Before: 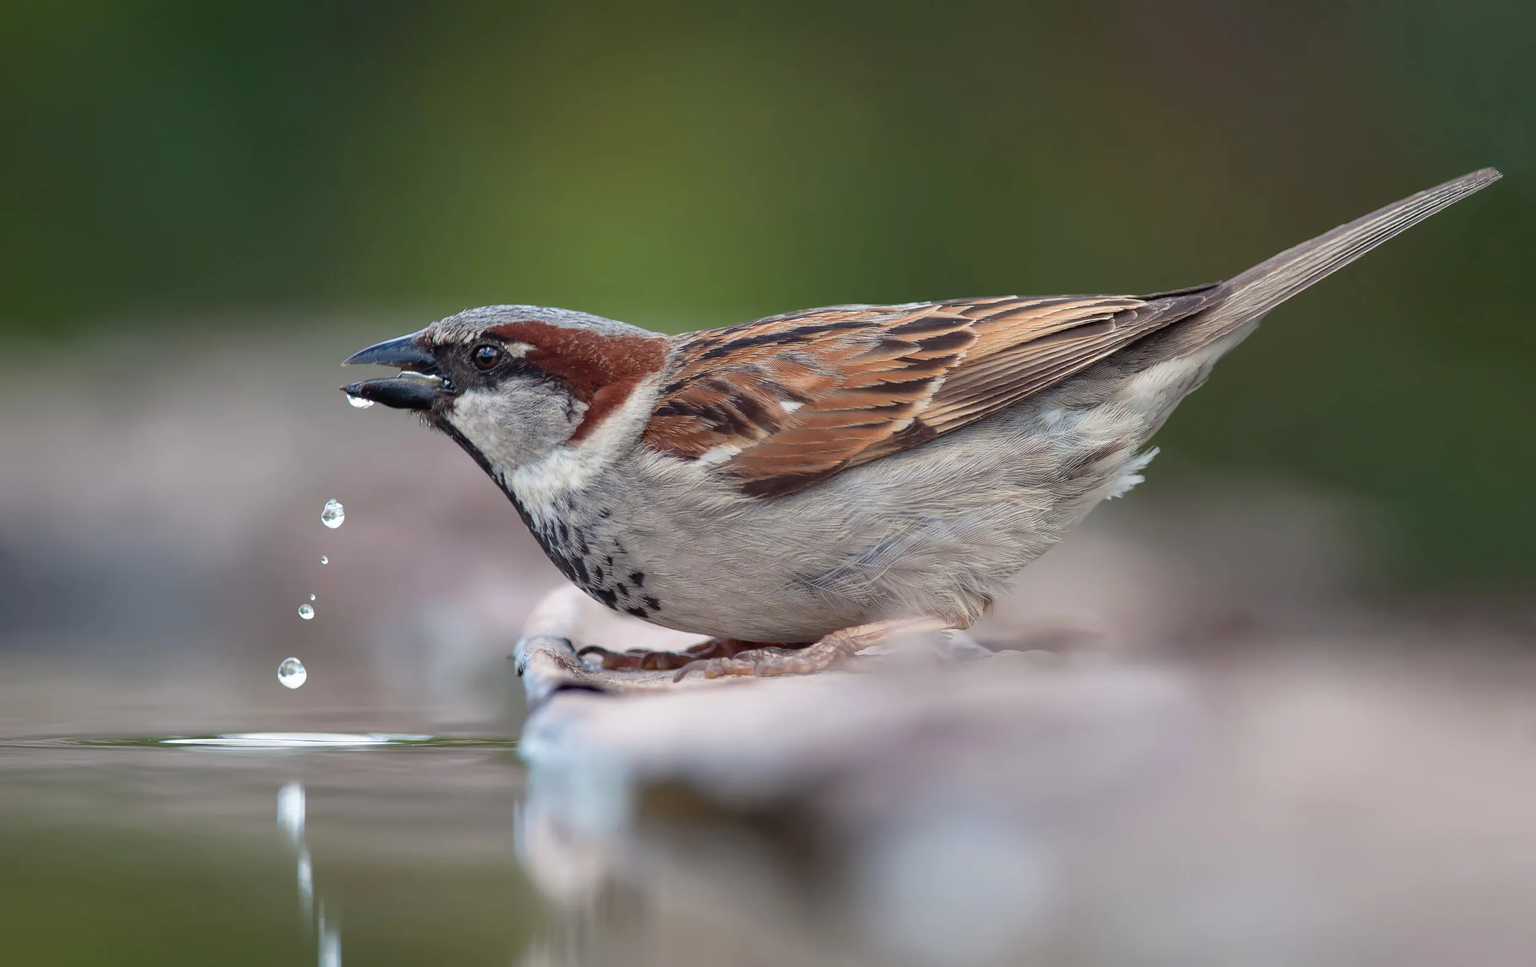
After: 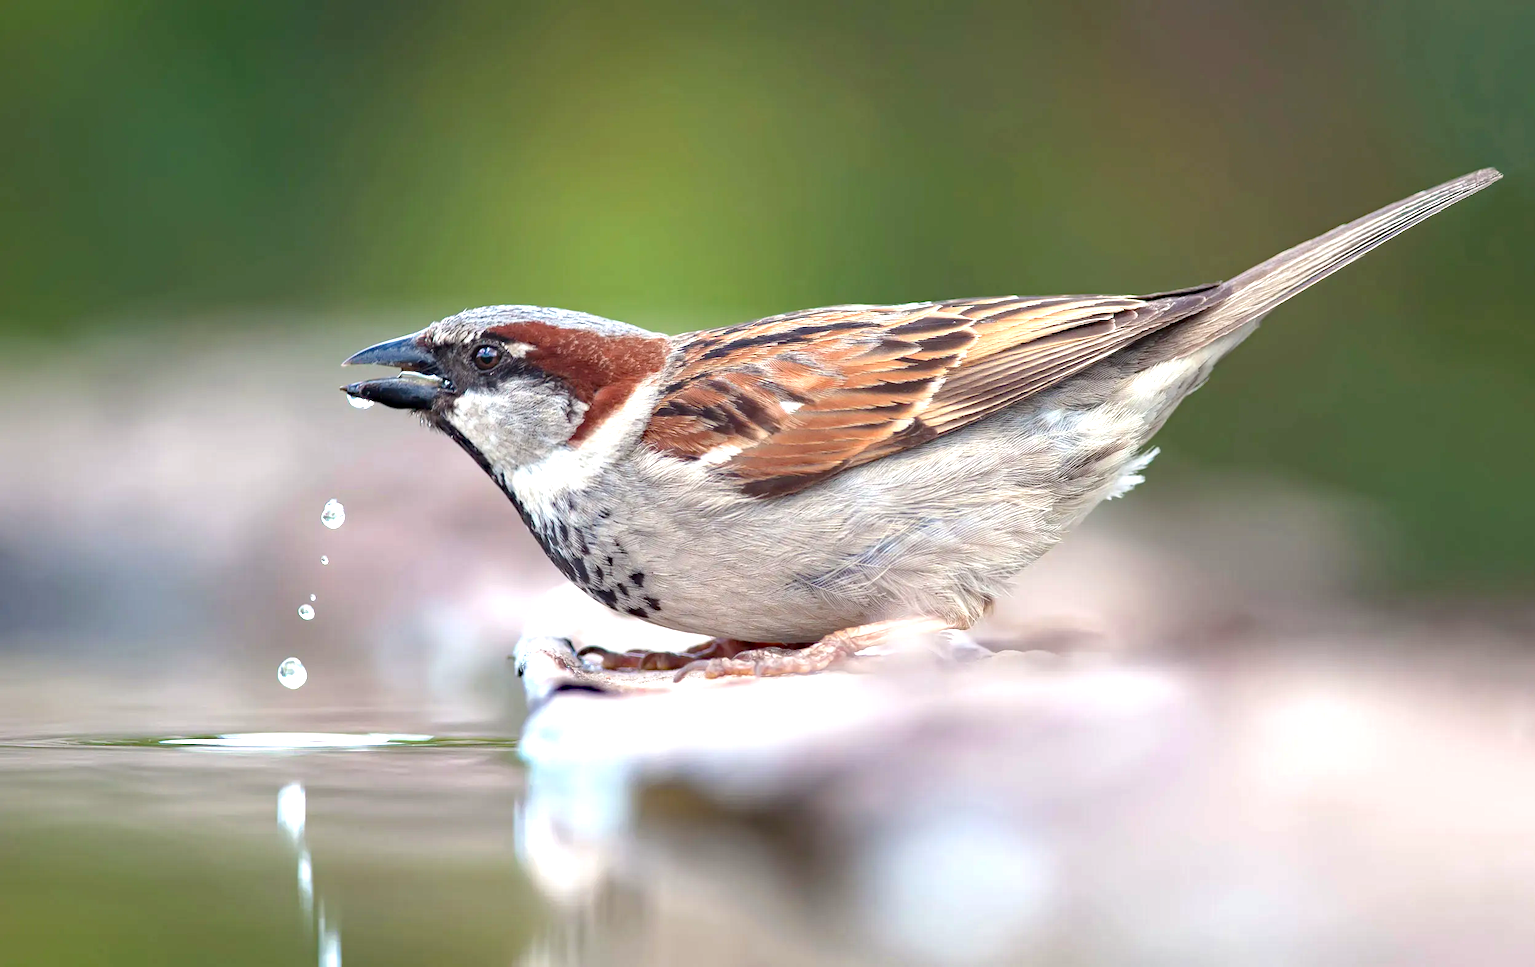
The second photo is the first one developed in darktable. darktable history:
exposure: black level correction 0, exposure 1.2 EV, compensate exposure bias true, compensate highlight preservation false
haze removal: compatibility mode true, adaptive false
